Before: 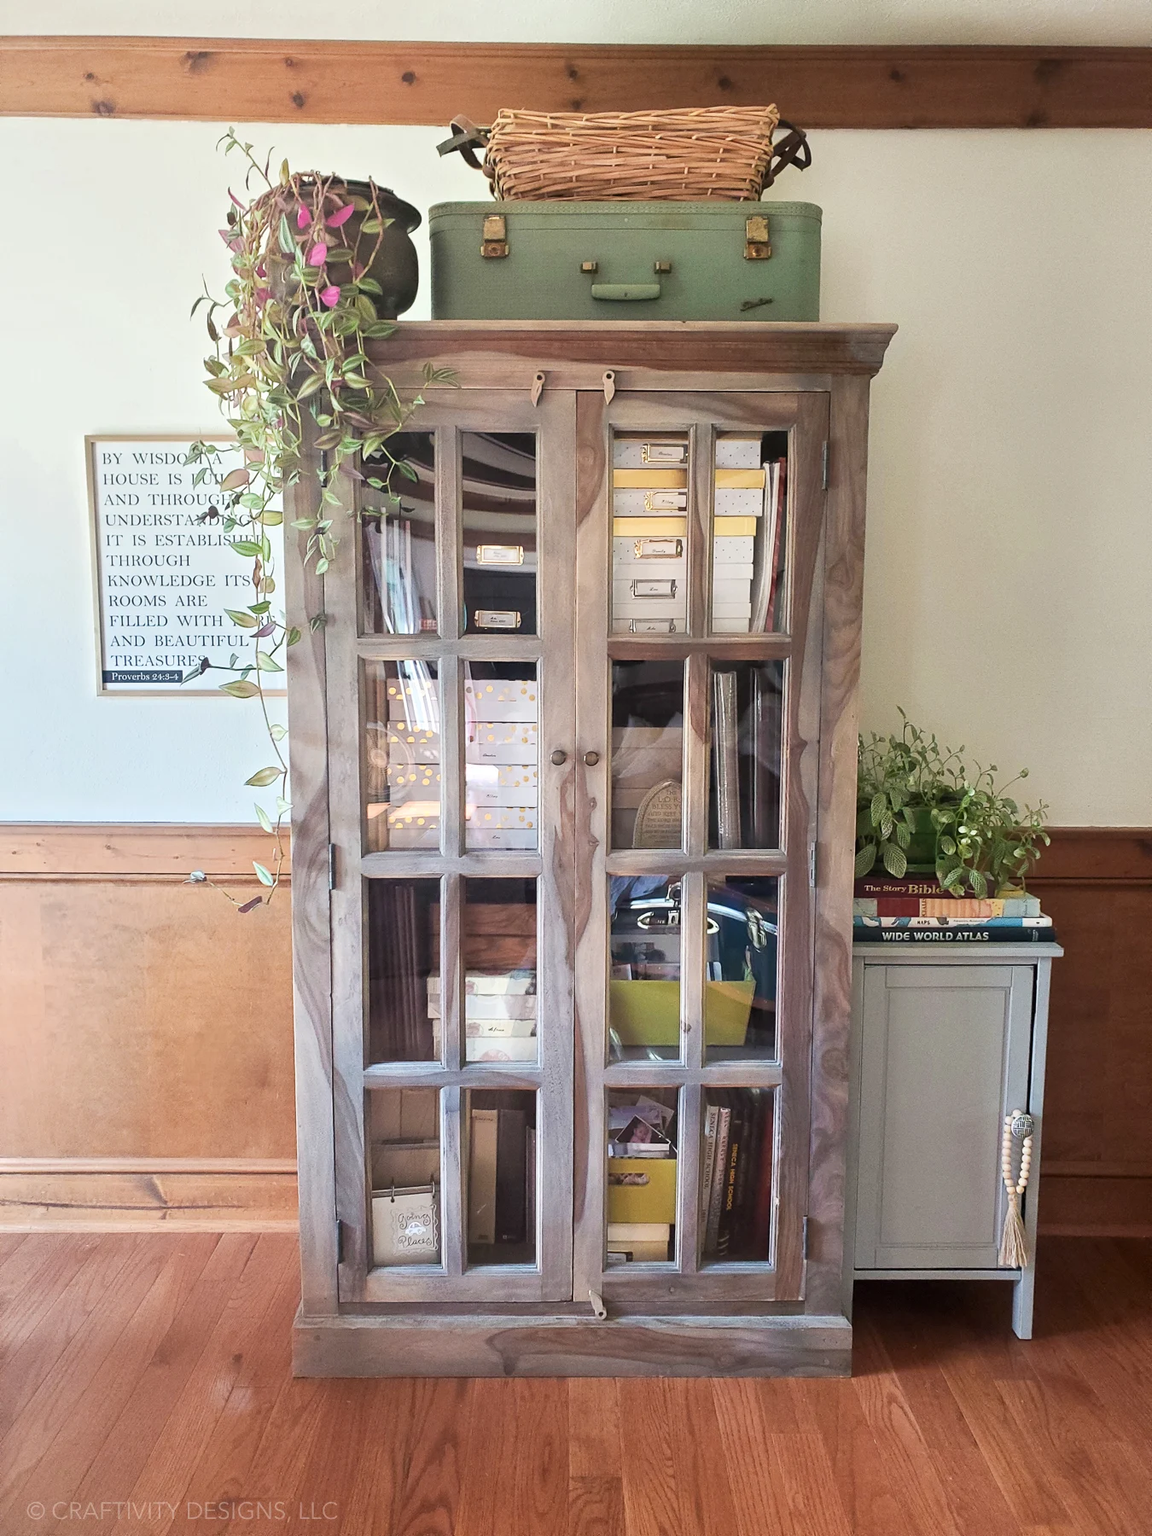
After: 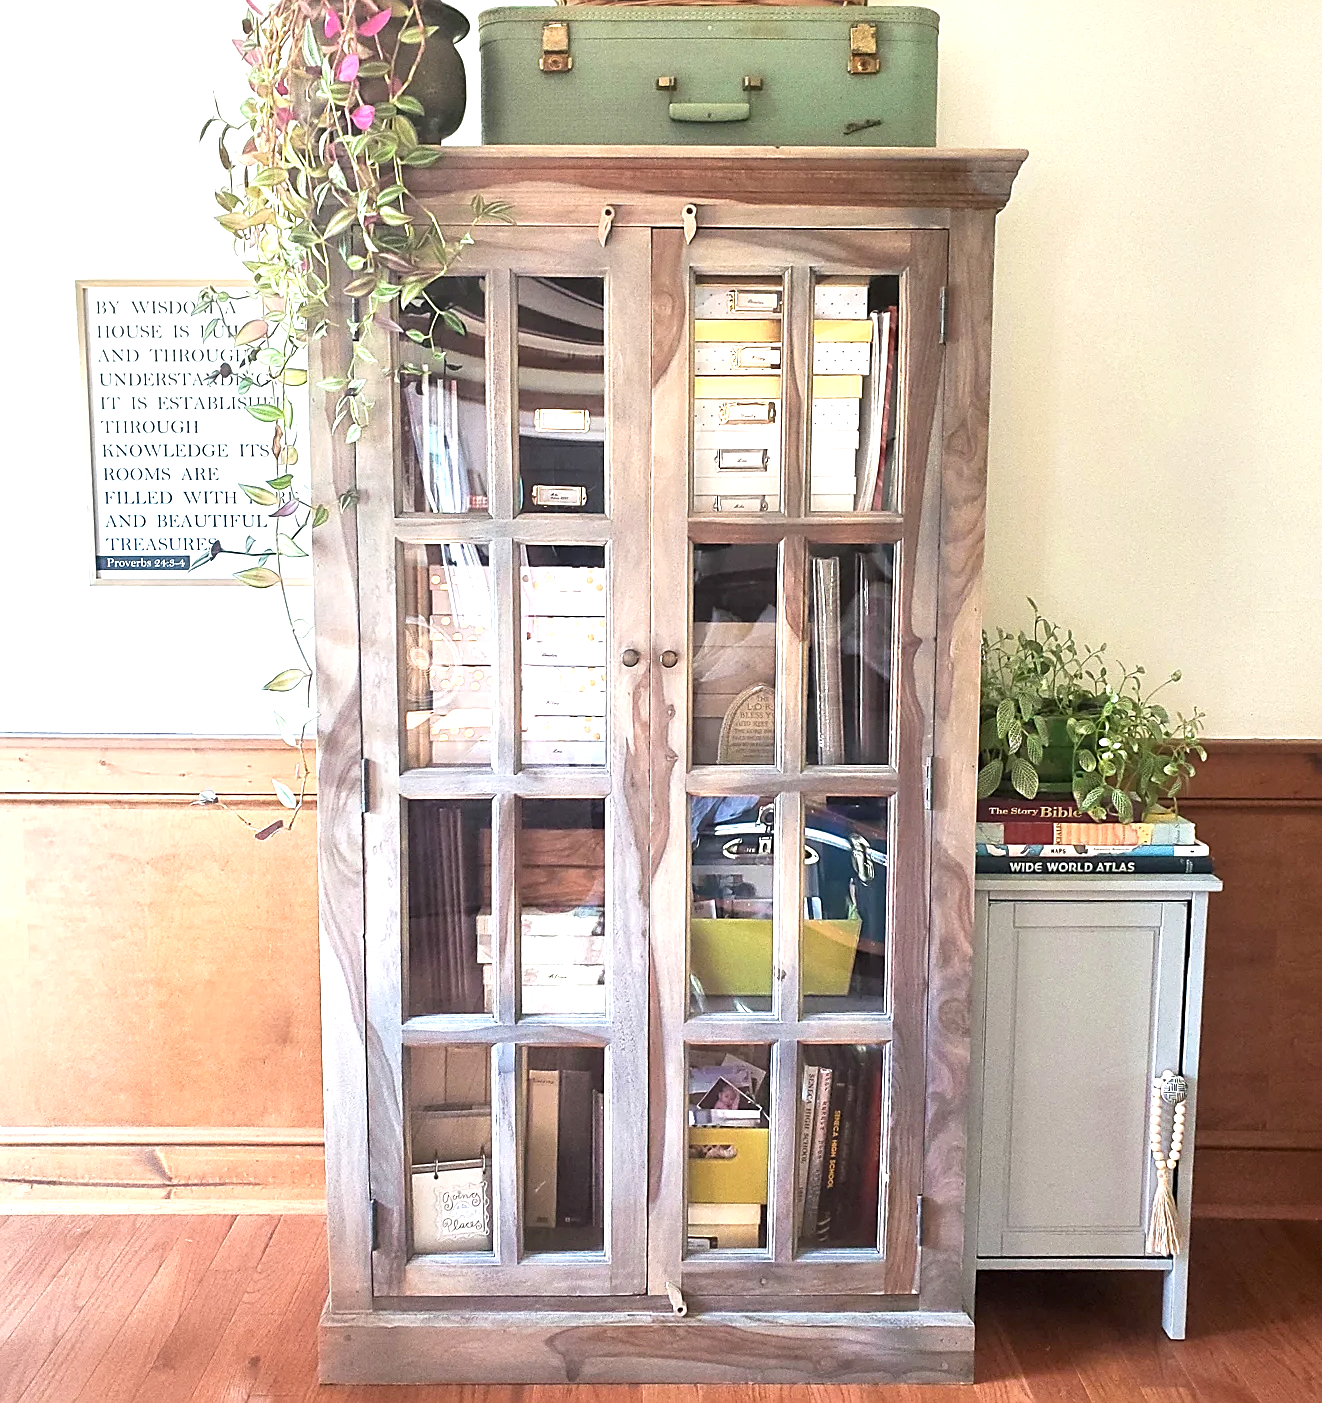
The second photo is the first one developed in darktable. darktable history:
sharpen: on, module defaults
crop and rotate: left 1.814%, top 12.818%, right 0.25%, bottom 9.225%
exposure: black level correction 0, exposure 0.9 EV, compensate highlight preservation false
